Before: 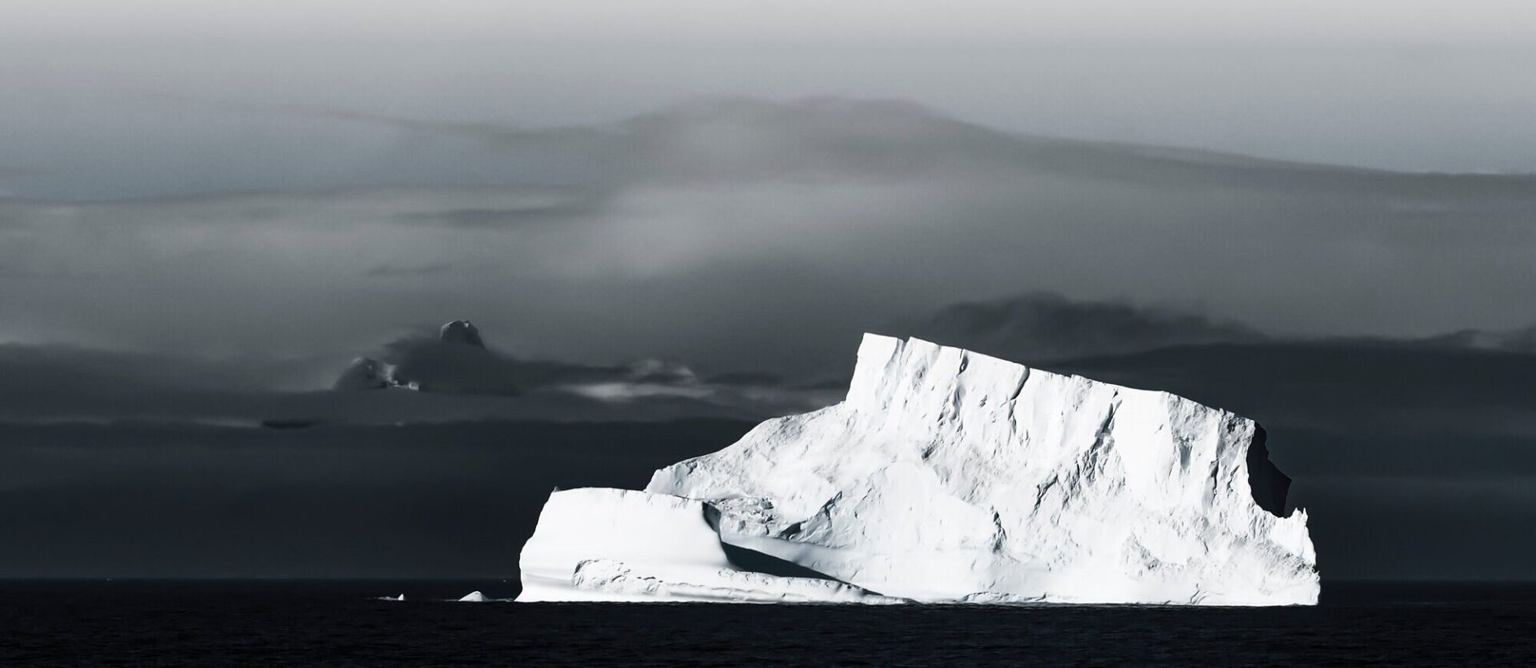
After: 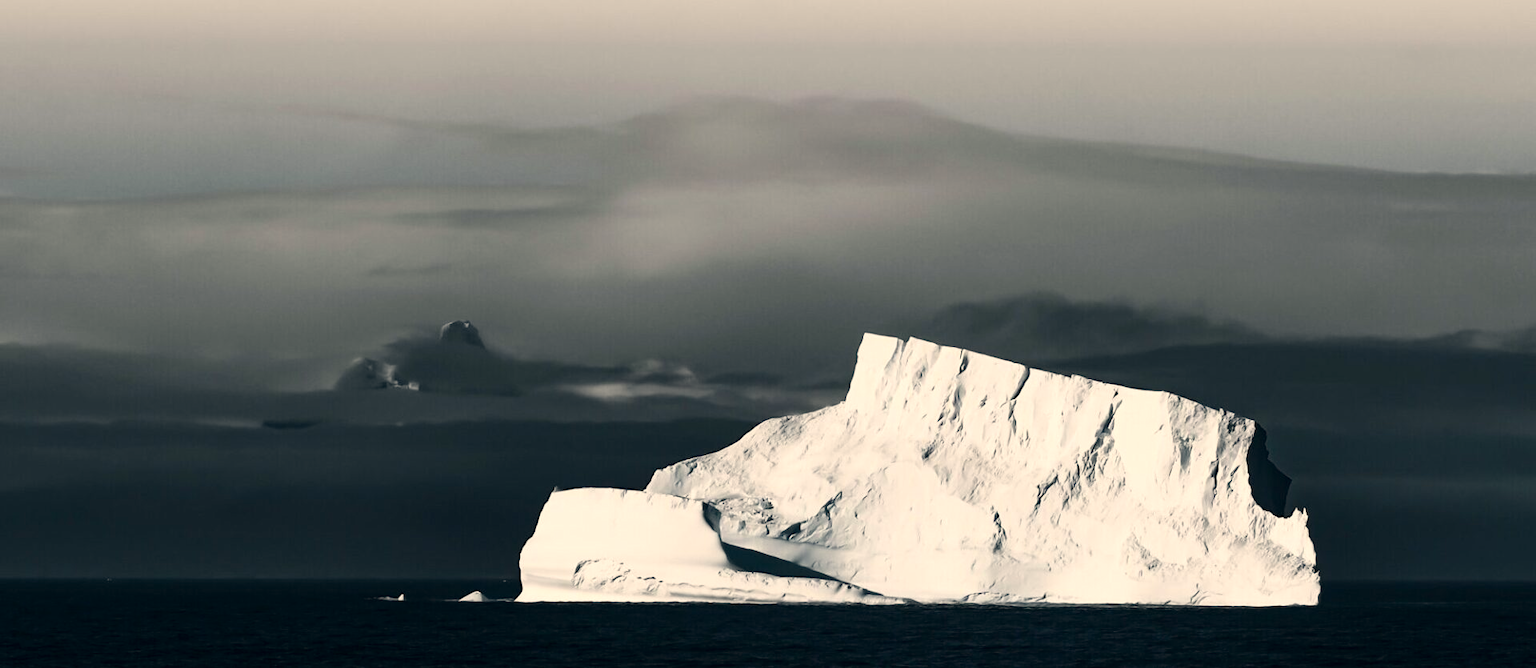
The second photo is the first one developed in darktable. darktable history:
white balance: red 1.029, blue 0.92
color correction: highlights a* 5.38, highlights b* 5.3, shadows a* -4.26, shadows b* -5.11
